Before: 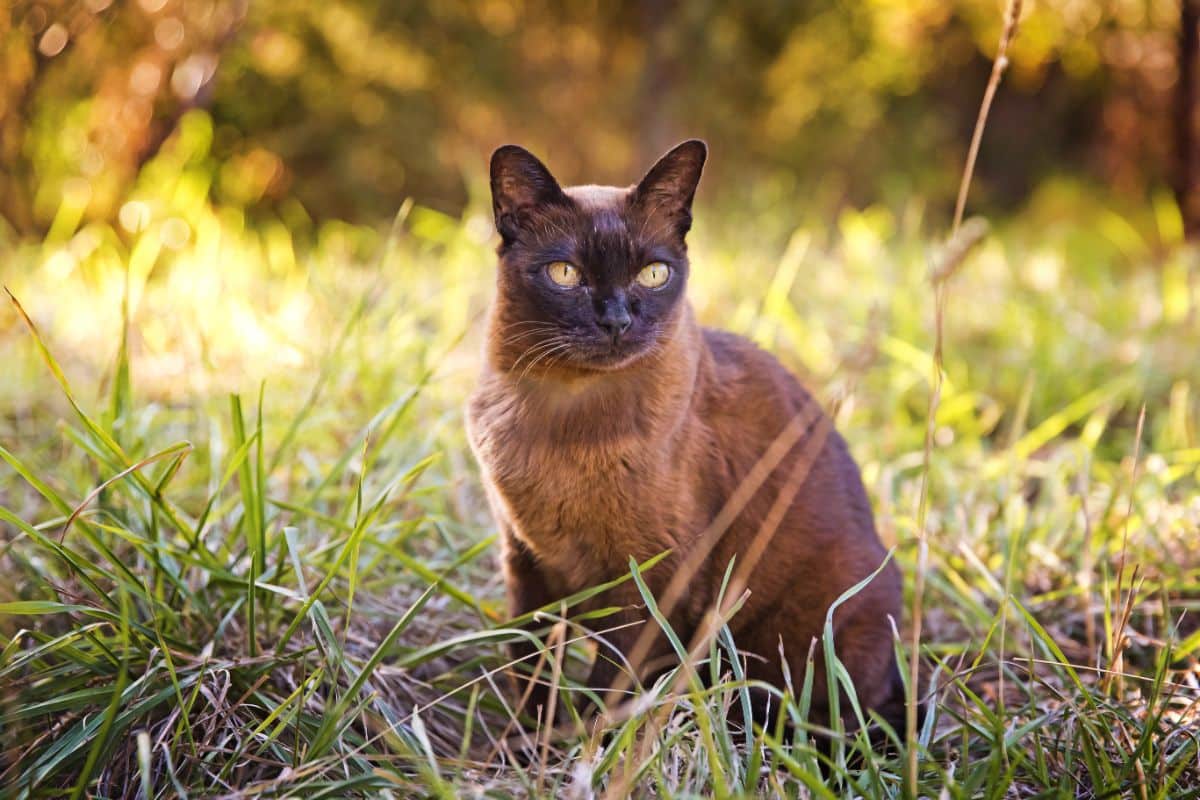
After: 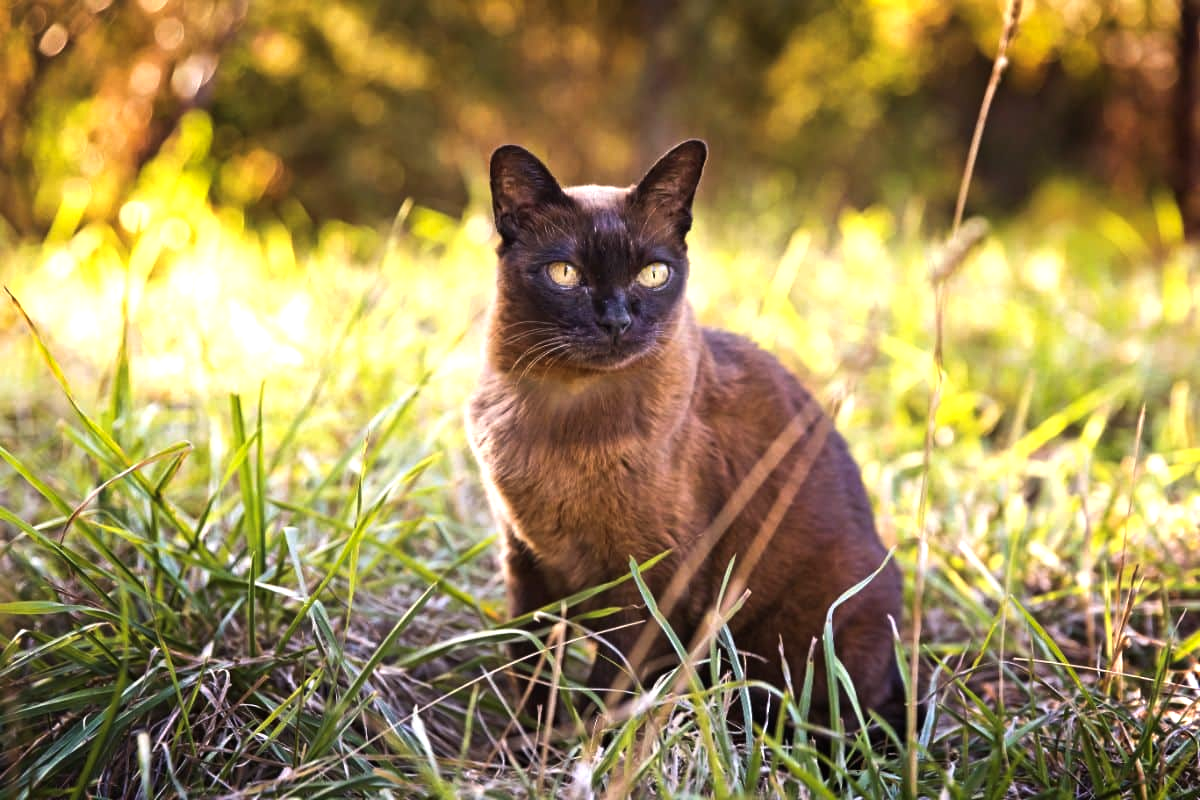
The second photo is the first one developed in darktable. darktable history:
color balance rgb: perceptual saturation grading › global saturation -0.064%, perceptual brilliance grading › global brilliance 15.509%, perceptual brilliance grading › shadows -34.419%
